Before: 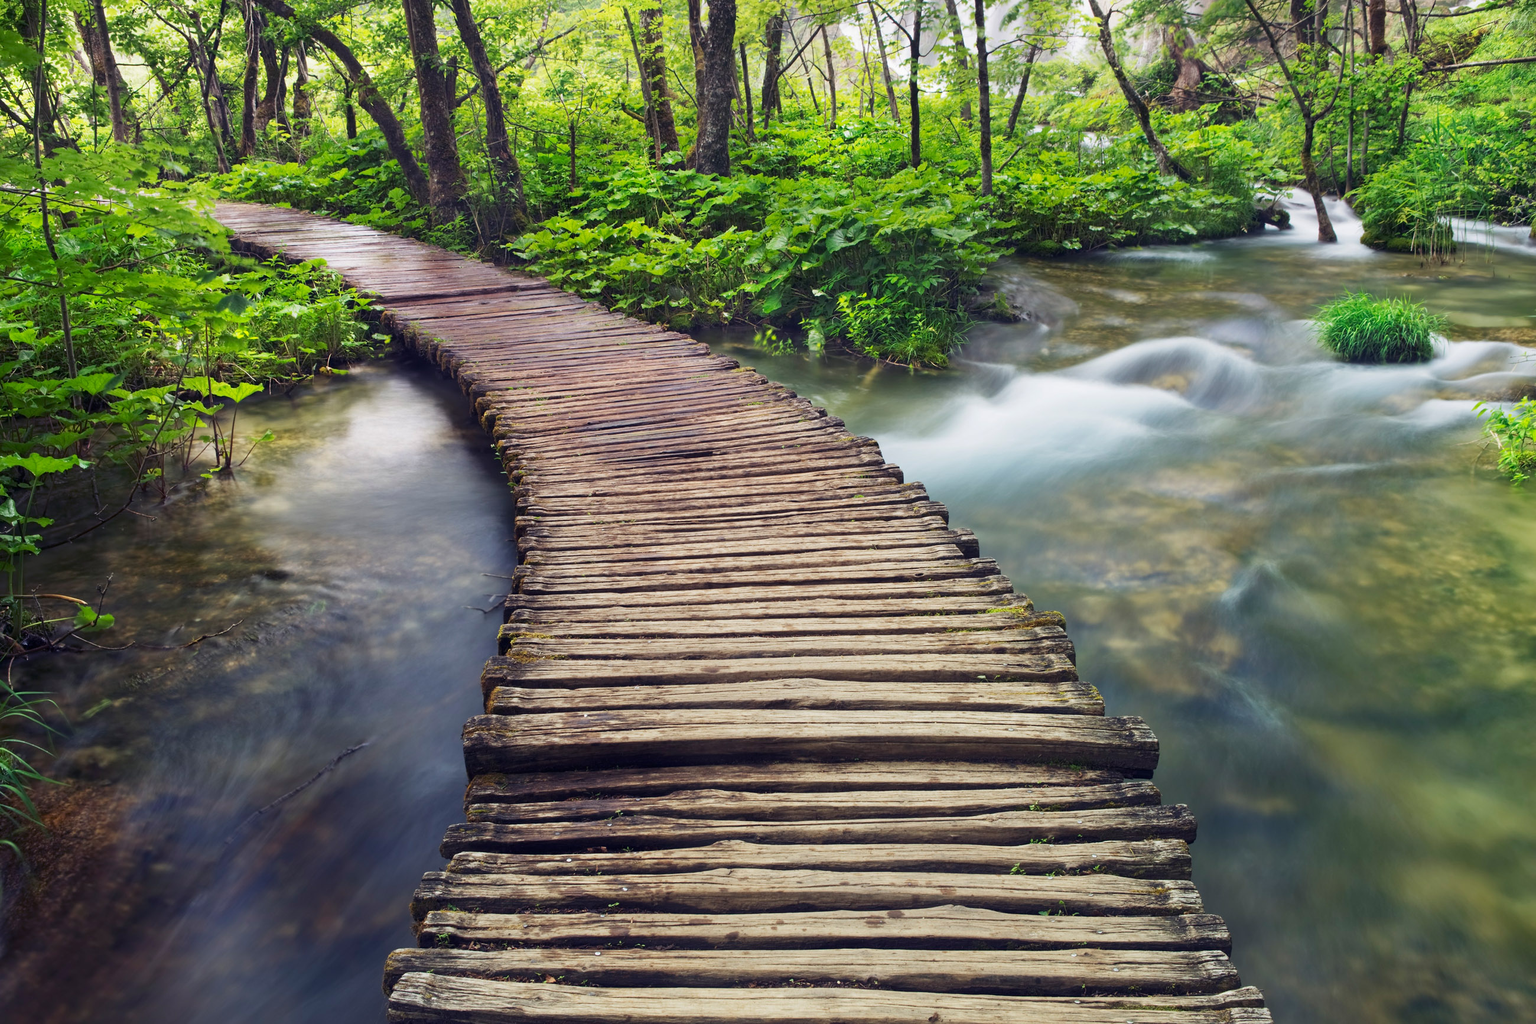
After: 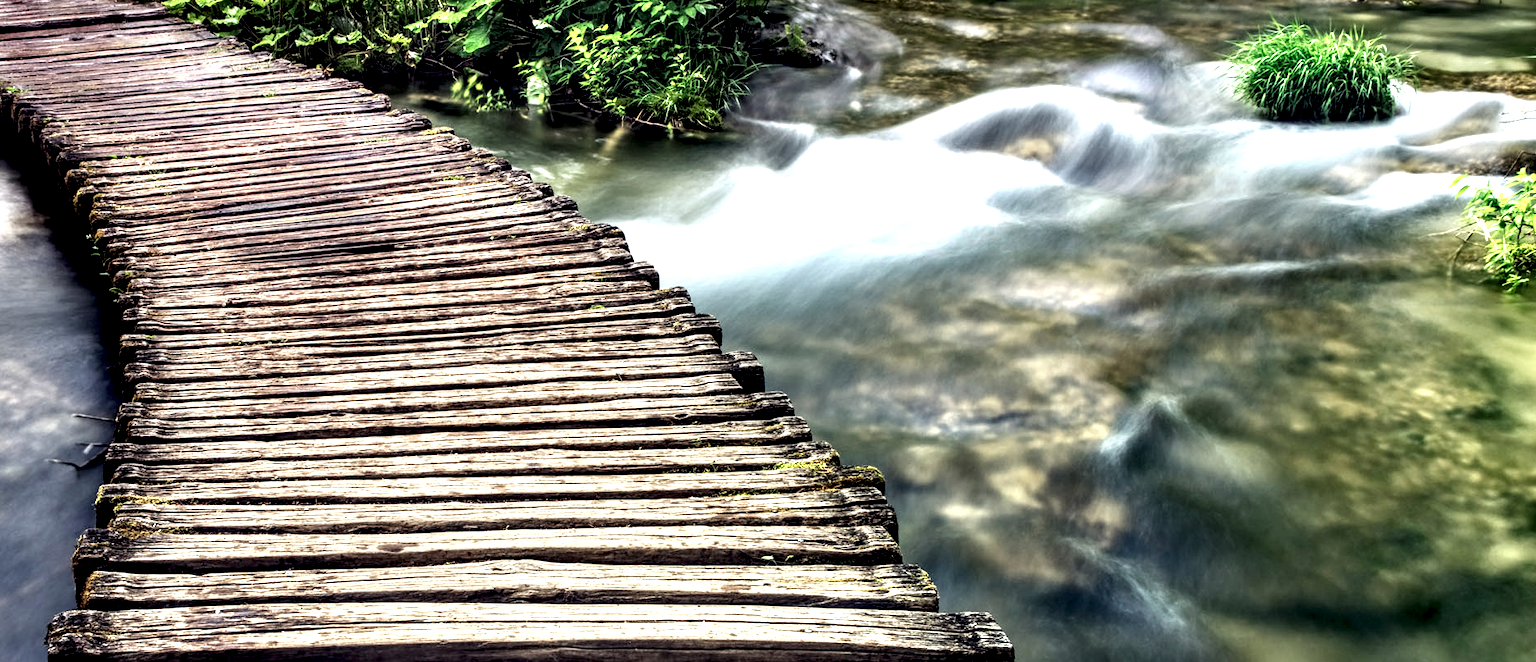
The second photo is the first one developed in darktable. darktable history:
tone equalizer: on, module defaults
crop and rotate: left 27.987%, top 26.933%, bottom 26.469%
local contrast: highlights 110%, shadows 43%, detail 291%
